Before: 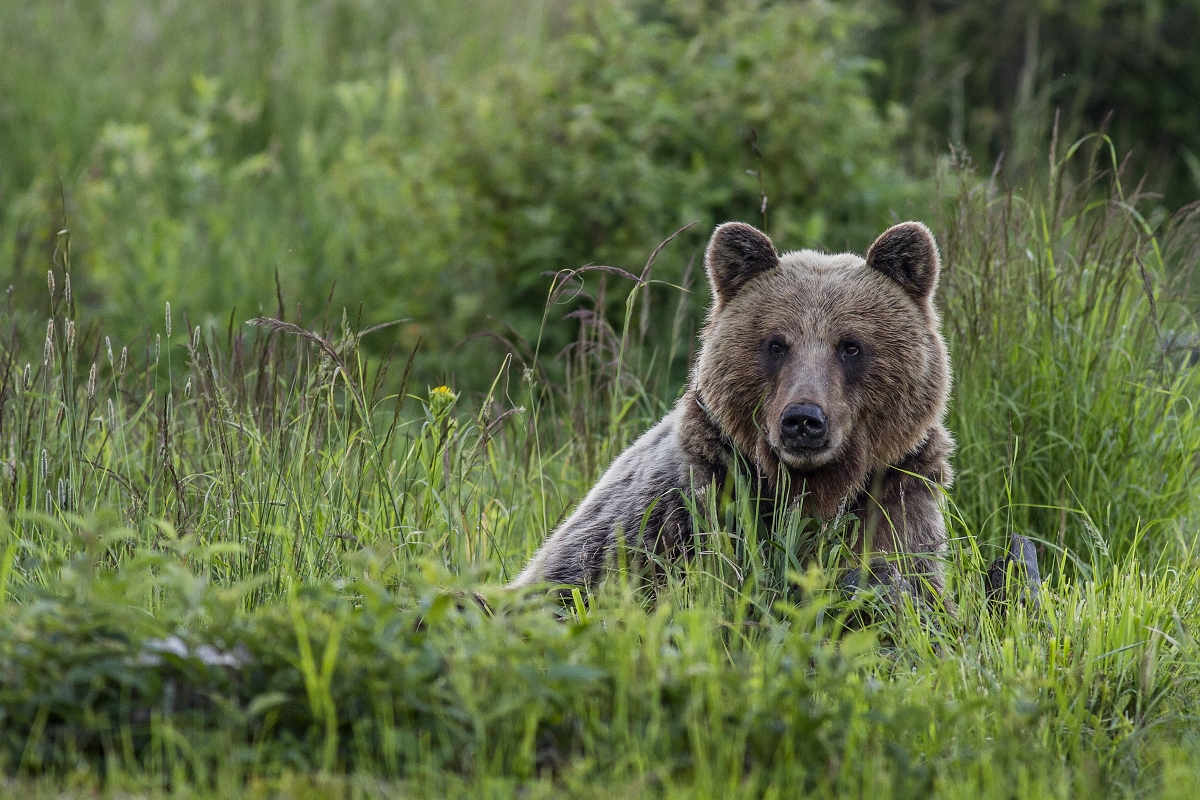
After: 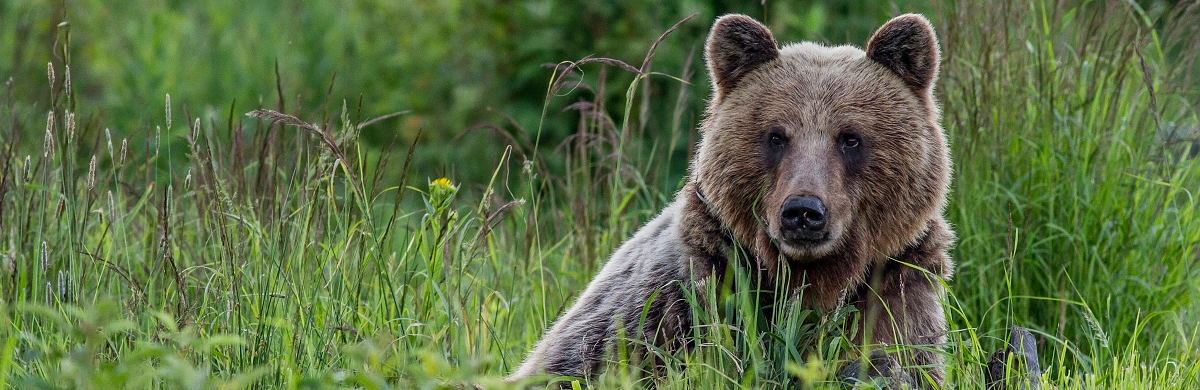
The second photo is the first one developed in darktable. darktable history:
crop and rotate: top 26.237%, bottom 24.99%
